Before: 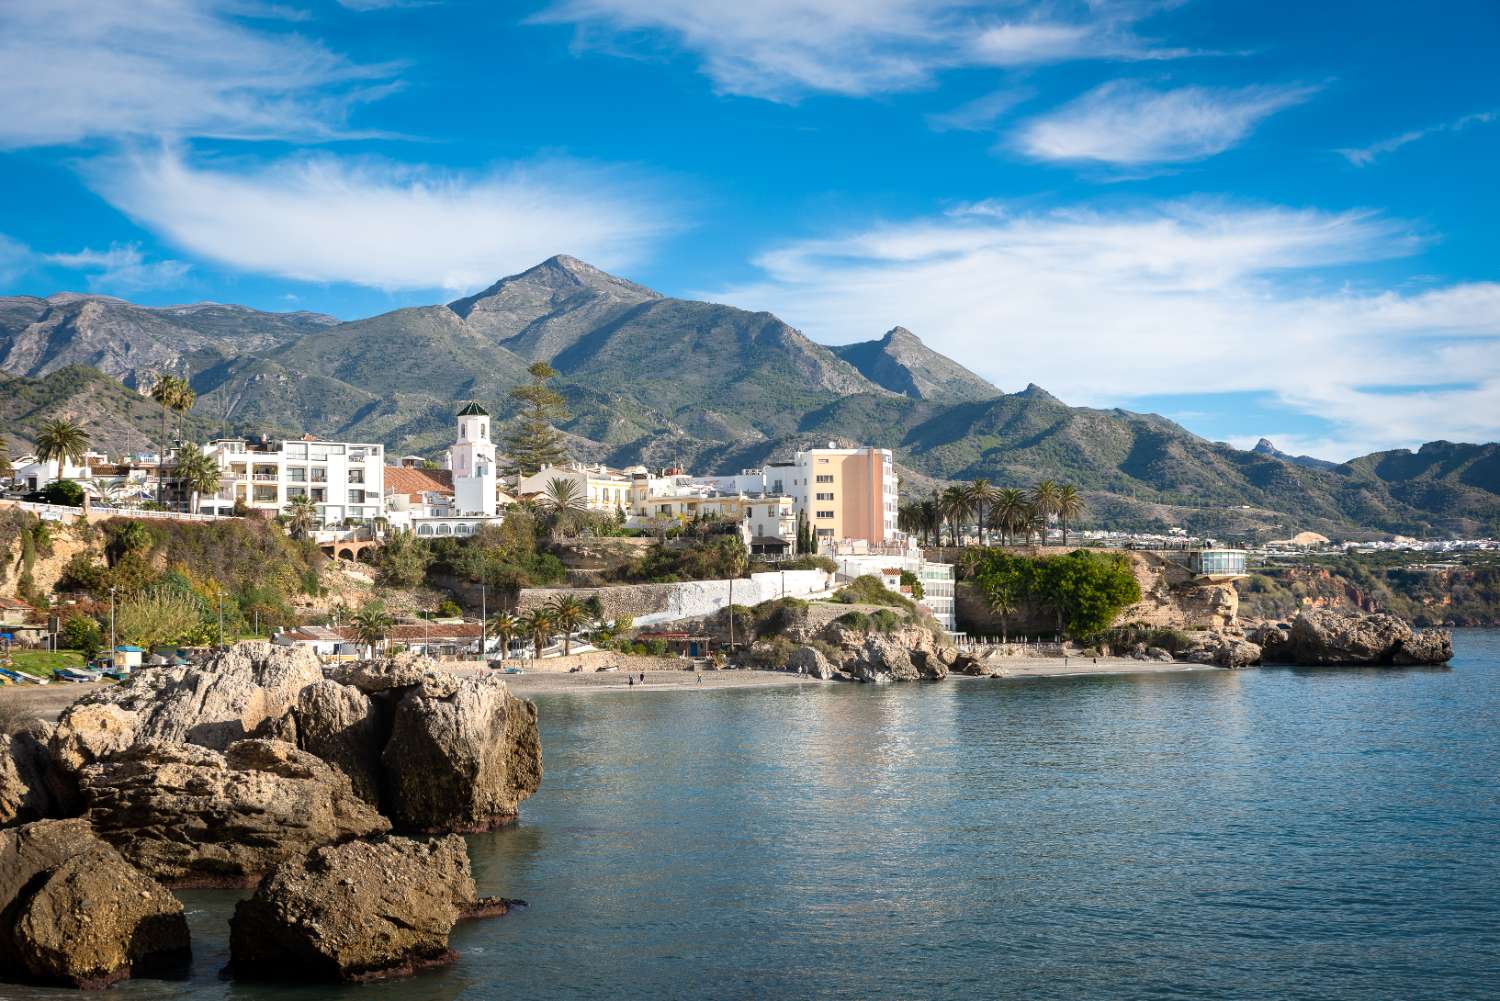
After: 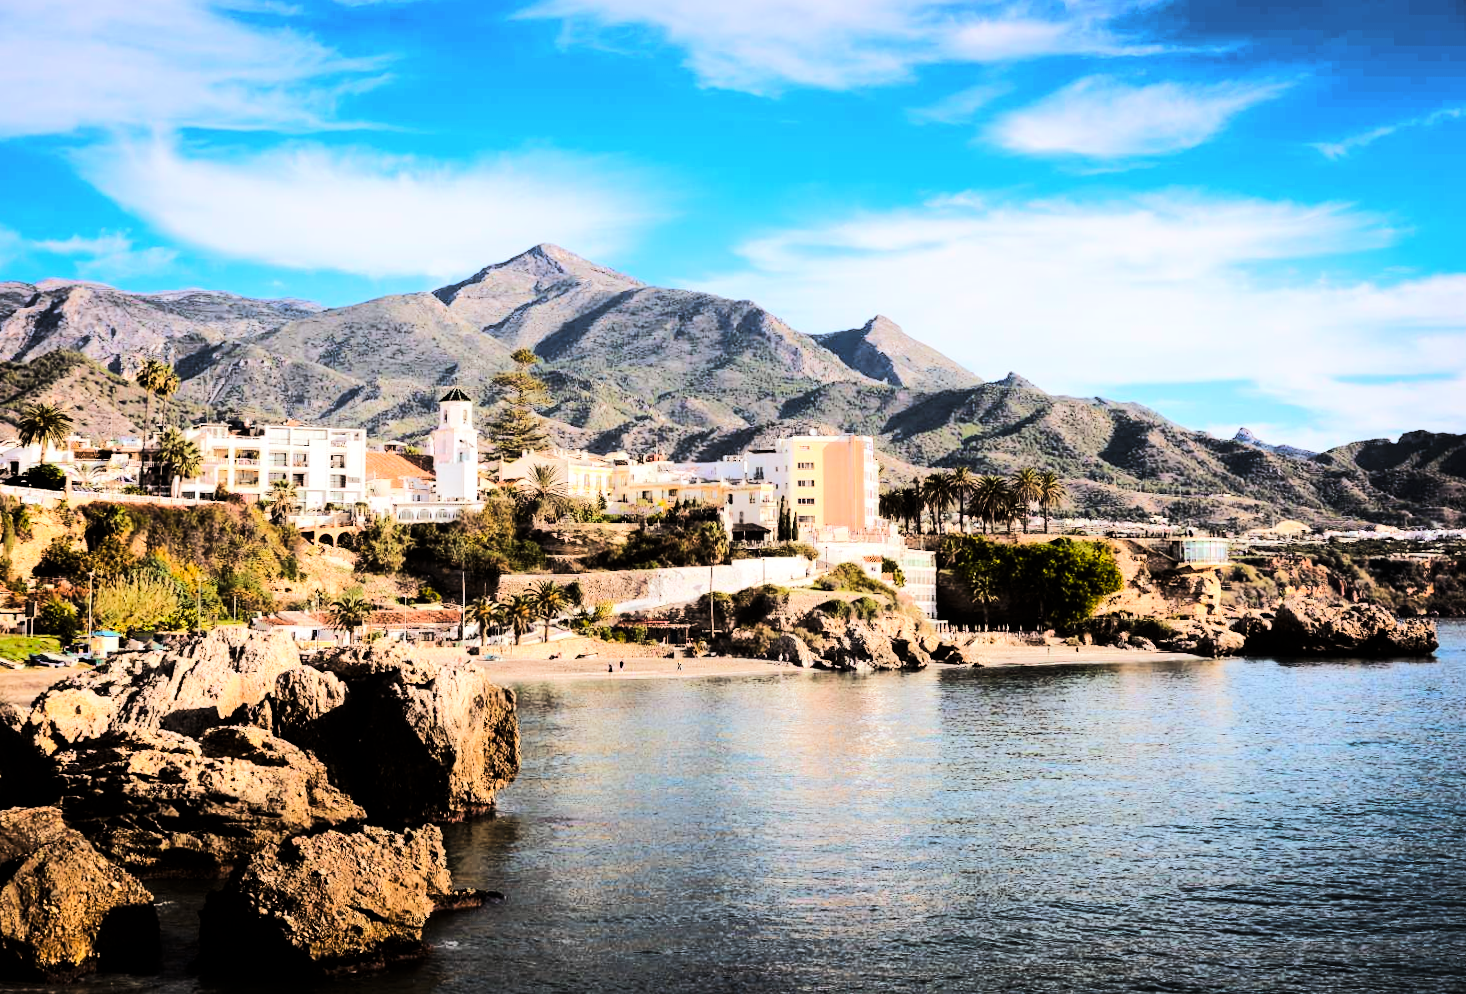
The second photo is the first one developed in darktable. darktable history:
crop and rotate: left 0.126%
rotate and perspective: rotation 0.226°, lens shift (vertical) -0.042, crop left 0.023, crop right 0.982, crop top 0.006, crop bottom 0.994
white balance: red 1, blue 1
rgb levels: mode RGB, independent channels, levels [[0, 0.5, 1], [0, 0.521, 1], [0, 0.536, 1]]
tone curve: curves: ch0 [(0, 0) (0.086, 0.006) (0.148, 0.021) (0.245, 0.105) (0.374, 0.401) (0.444, 0.631) (0.778, 0.915) (1, 1)], color space Lab, linked channels, preserve colors none
exposure: exposure 0.014 EV, compensate highlight preservation false
